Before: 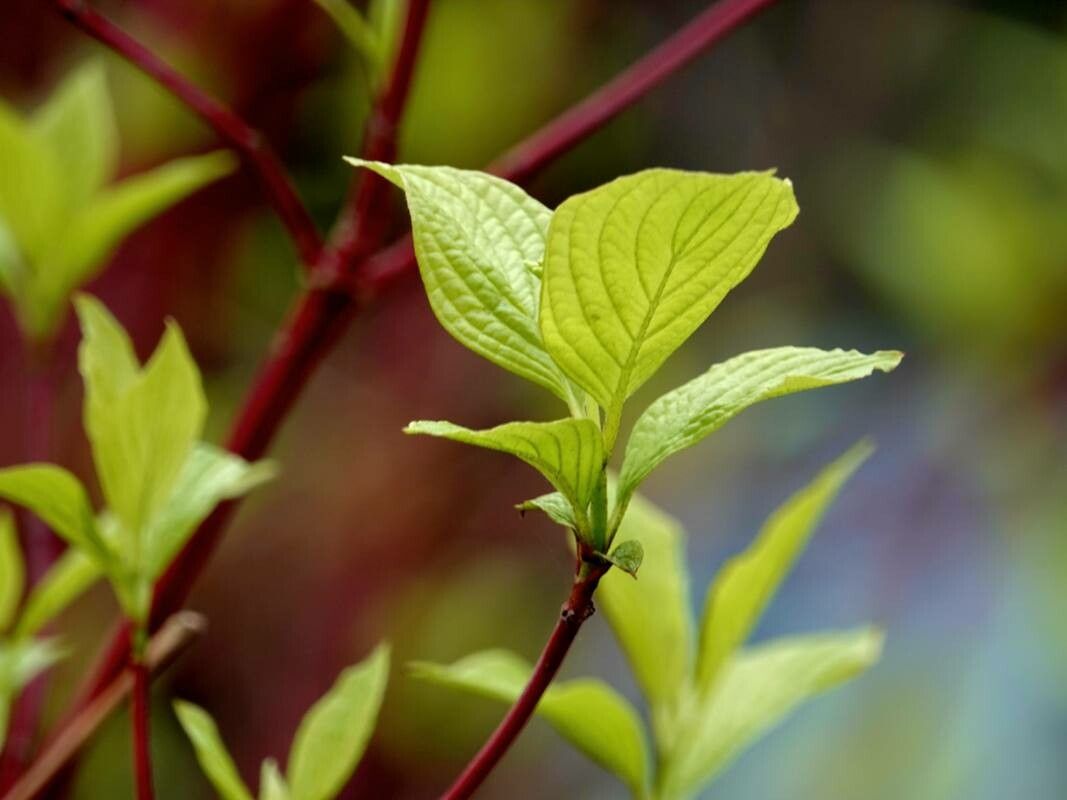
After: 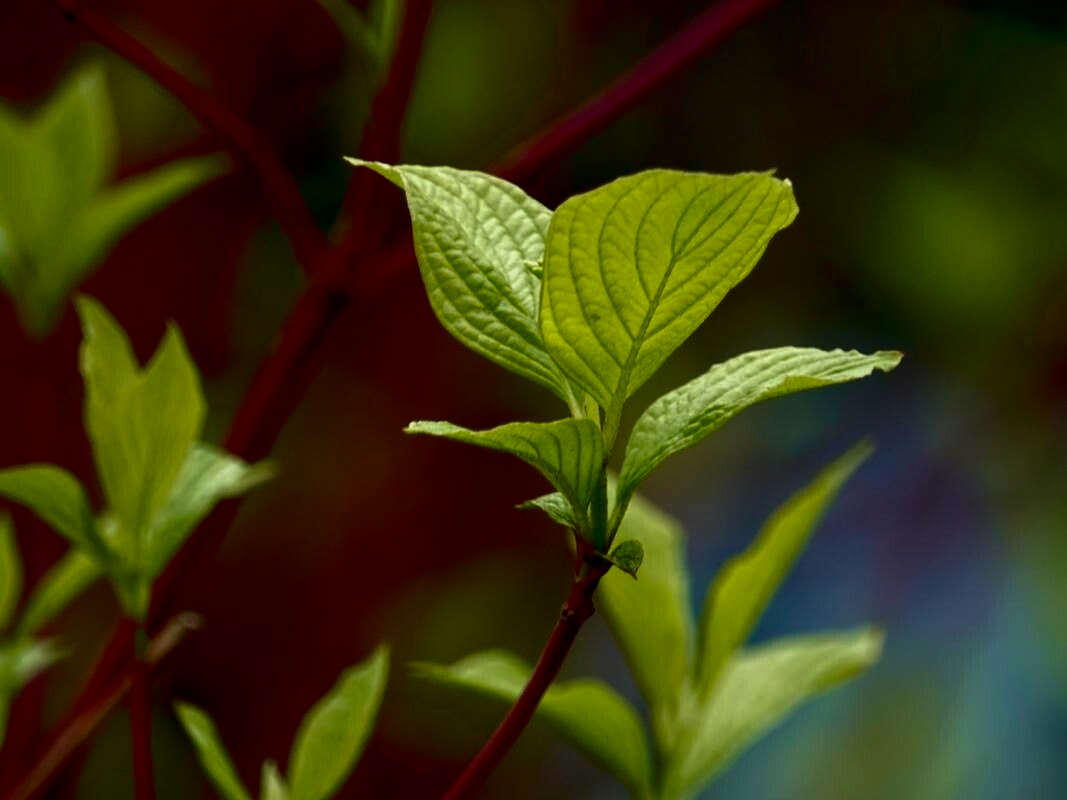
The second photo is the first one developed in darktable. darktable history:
contrast brightness saturation: brightness -0.52
exposure: exposure -0.072 EV, compensate highlight preservation false
velvia: on, module defaults
